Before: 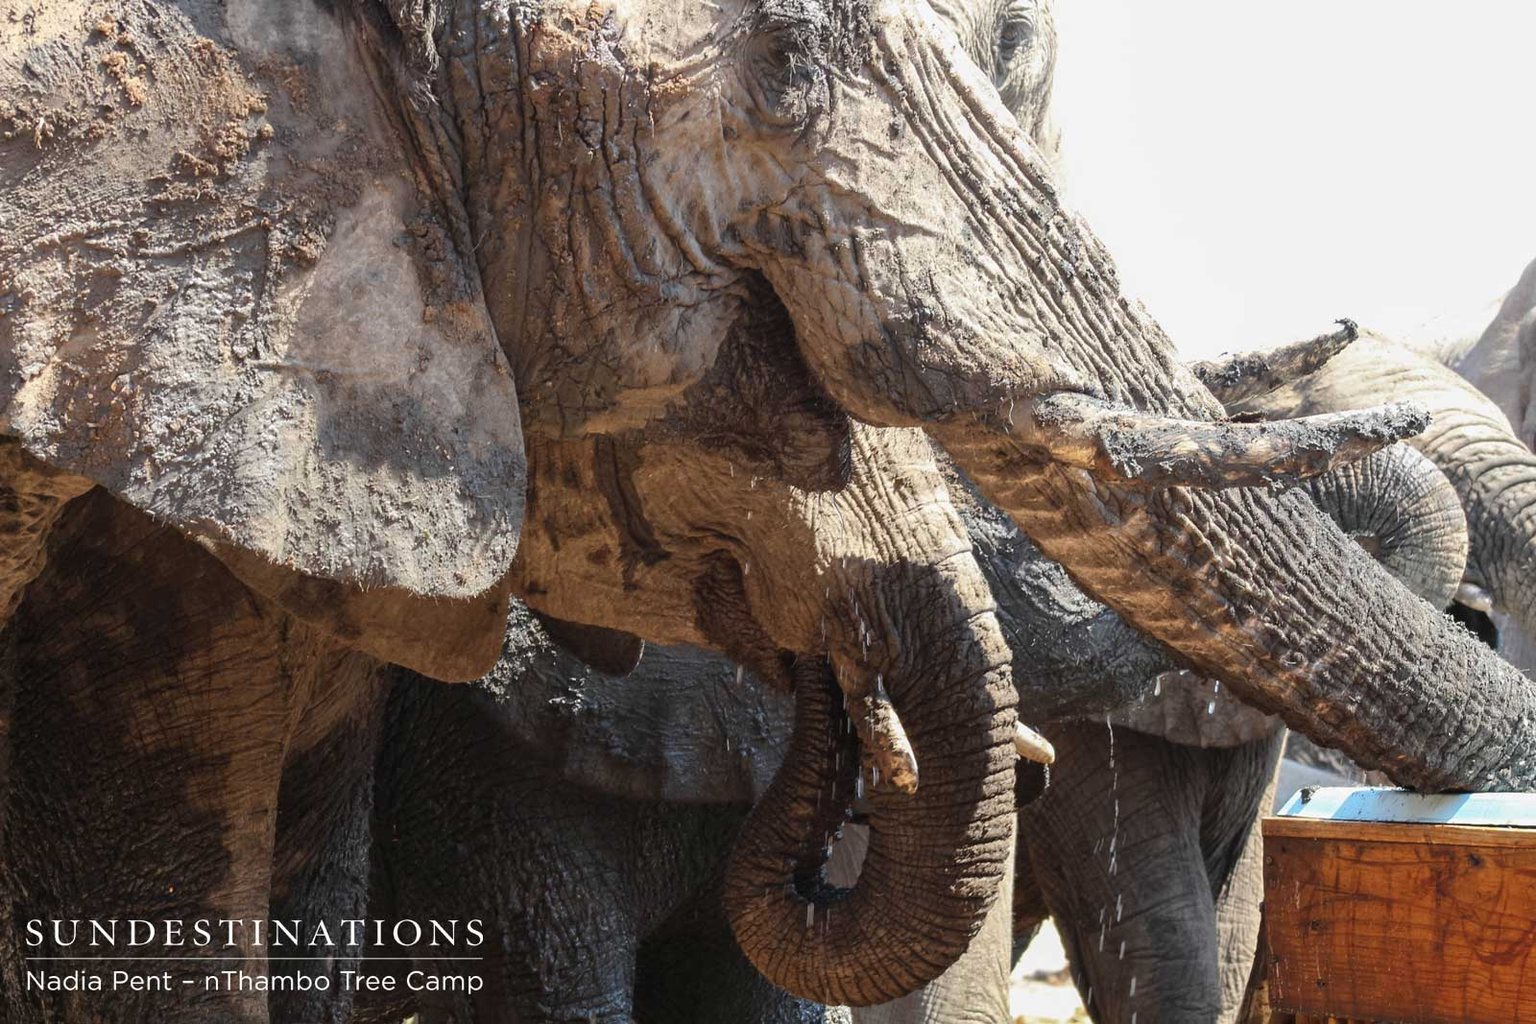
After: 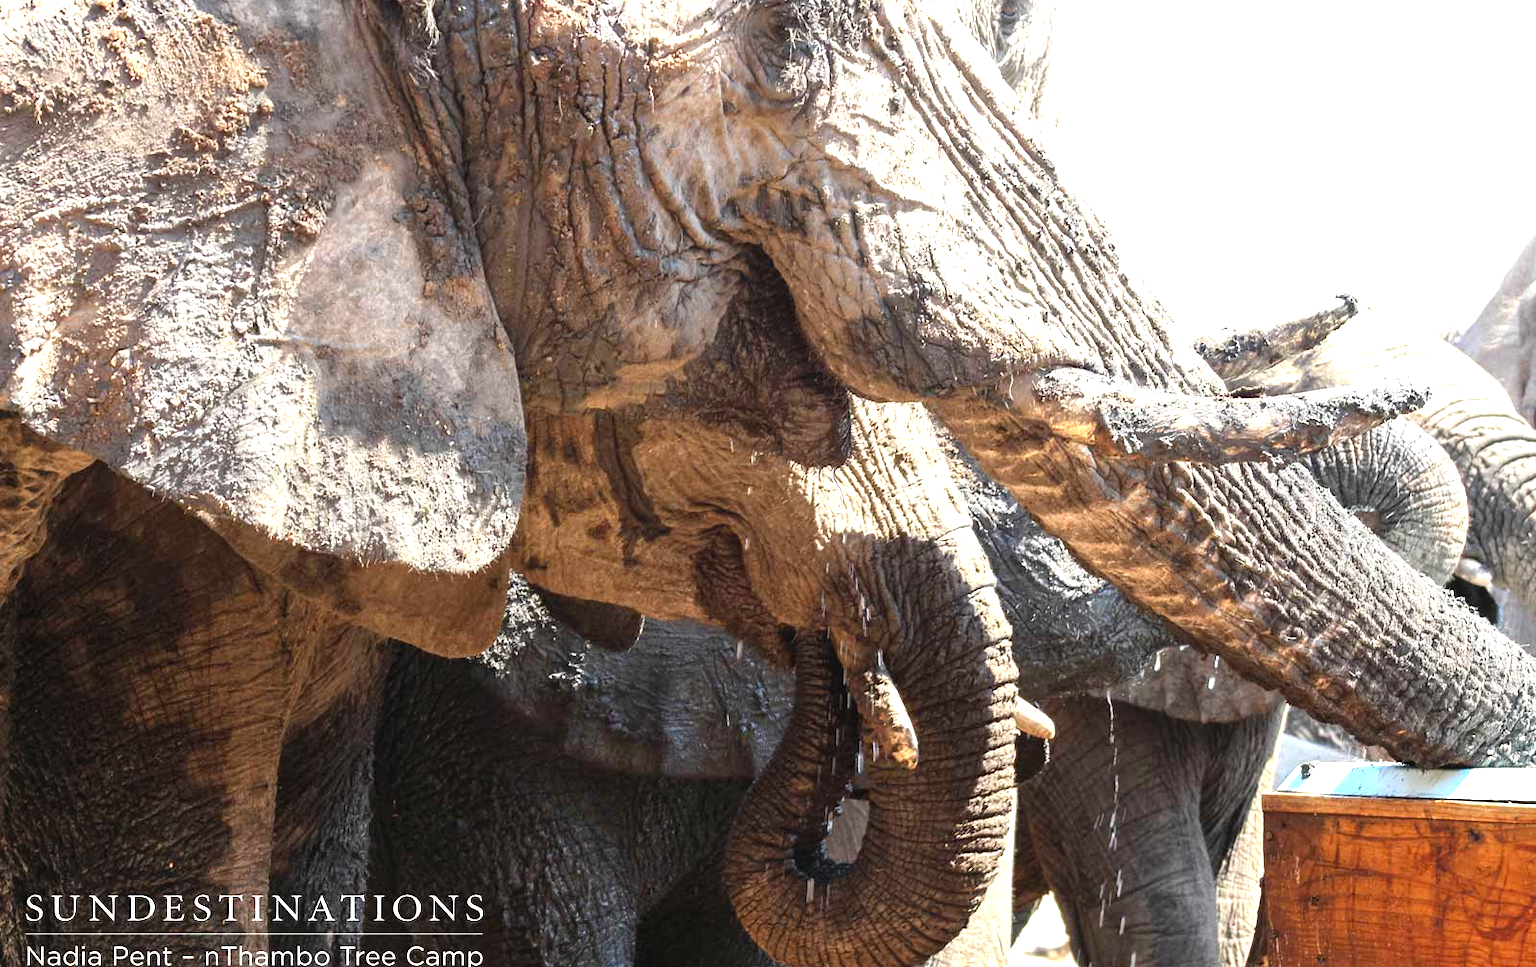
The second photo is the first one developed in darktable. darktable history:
levels: levels [0, 0.374, 0.749]
crop and rotate: top 2.479%, bottom 3.018%
